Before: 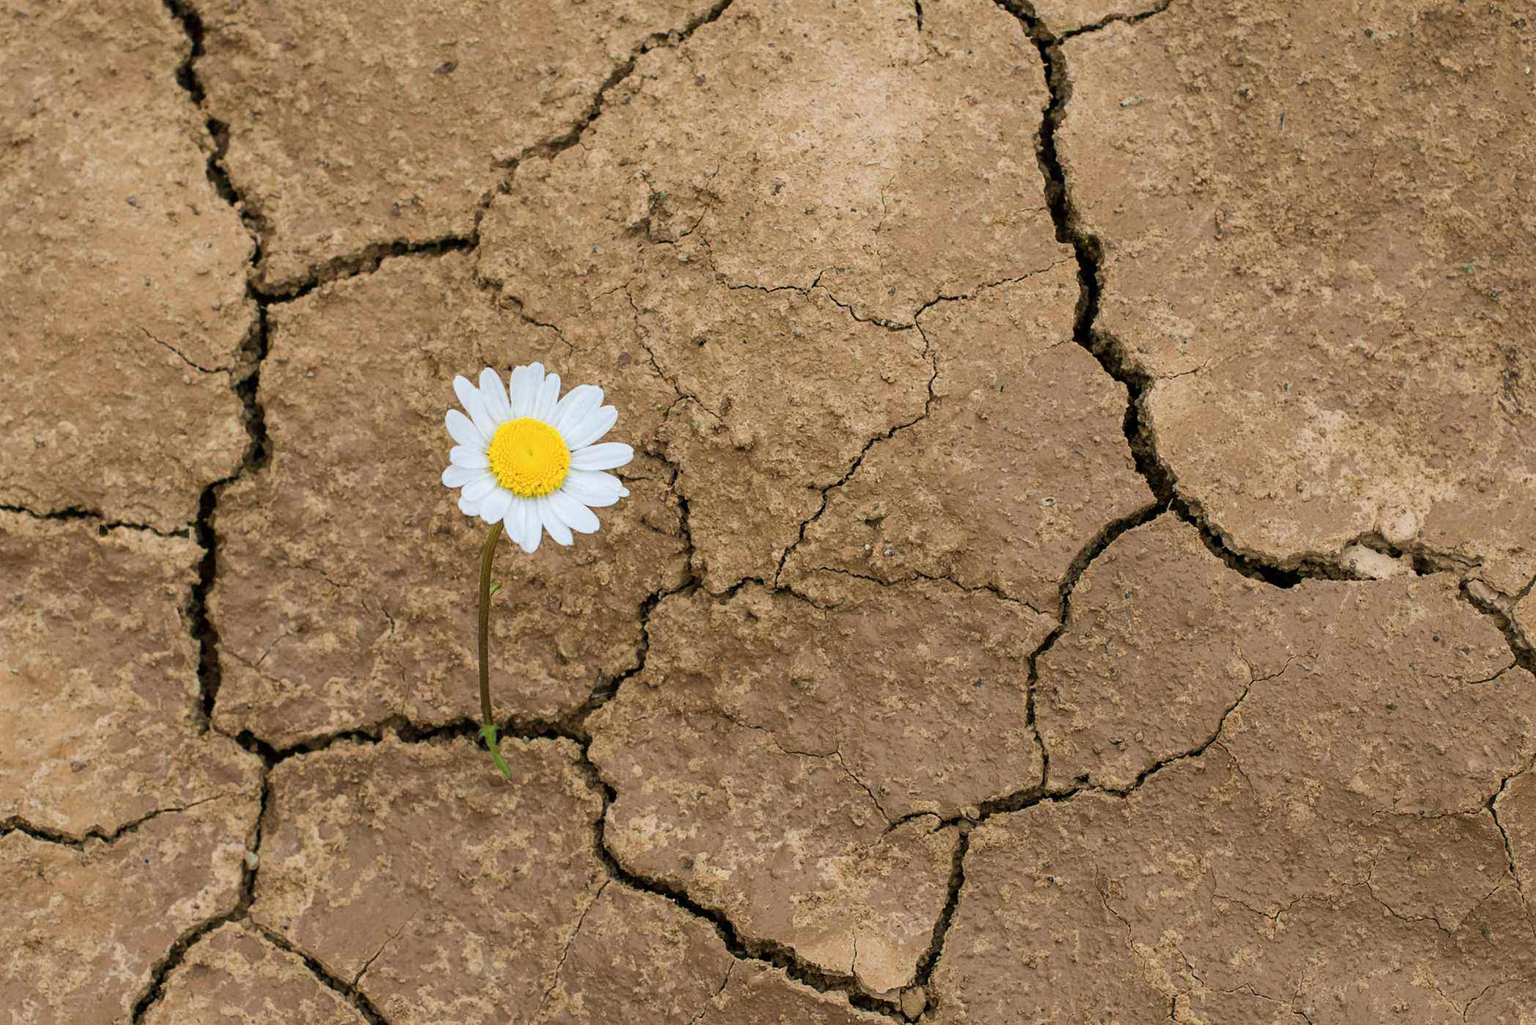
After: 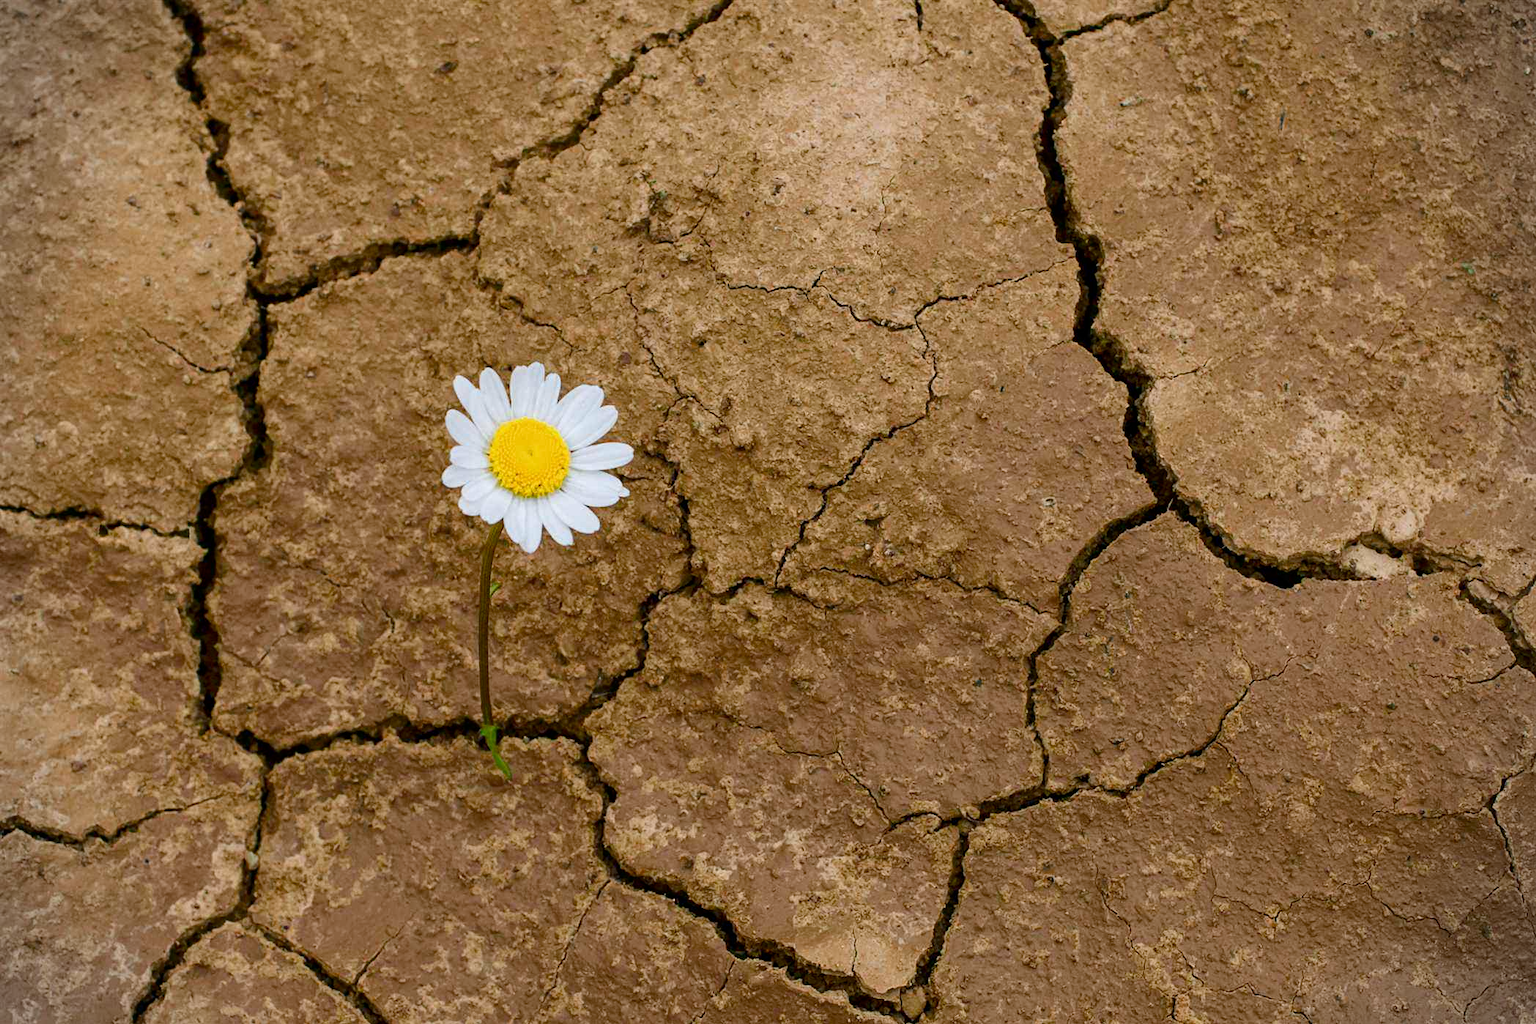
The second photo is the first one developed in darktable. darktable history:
color balance rgb: highlights gain › chroma 0.21%, highlights gain › hue 332.38°, perceptual saturation grading › global saturation 20%, perceptual saturation grading › highlights -25.21%, perceptual saturation grading › shadows 25.479%, perceptual brilliance grading › global brilliance 2.653%, perceptual brilliance grading › highlights -2.871%, perceptual brilliance grading › shadows 3.832%
vignetting: fall-off start 91.16%, brightness -0.446, saturation -0.689
contrast brightness saturation: contrast 0.069, brightness -0.133, saturation 0.064
